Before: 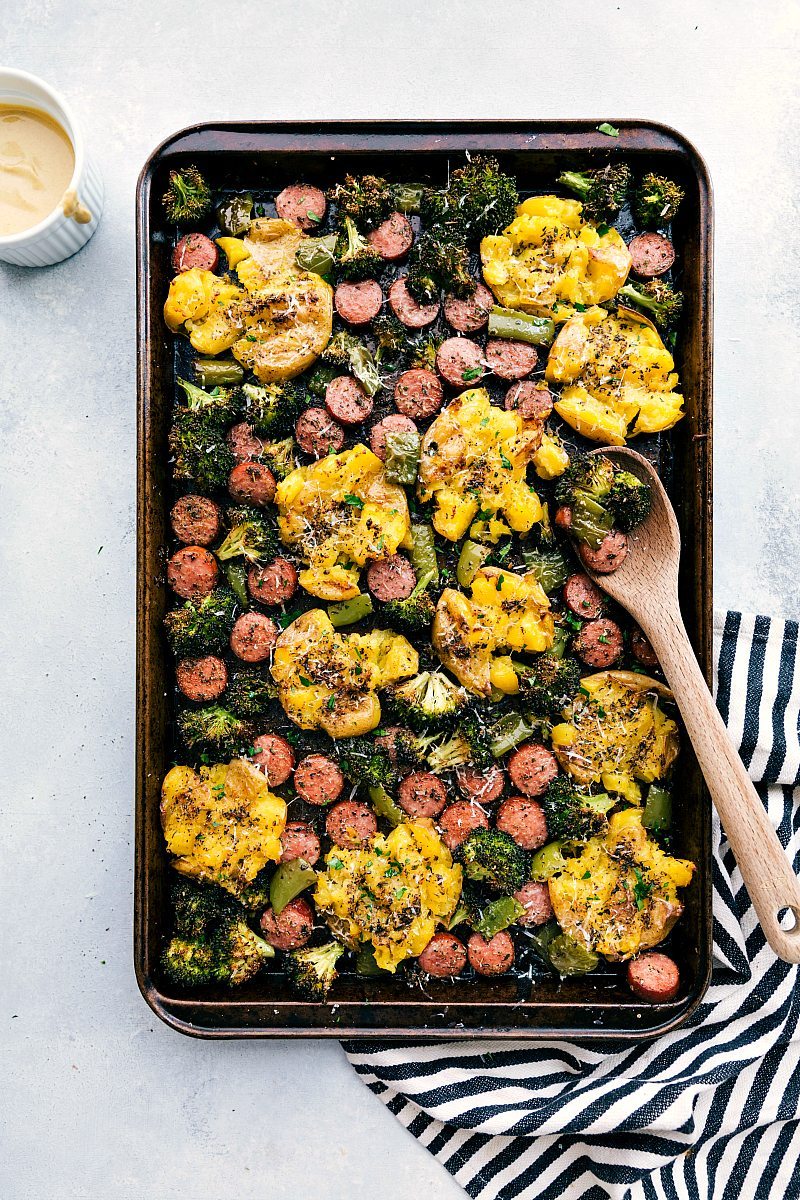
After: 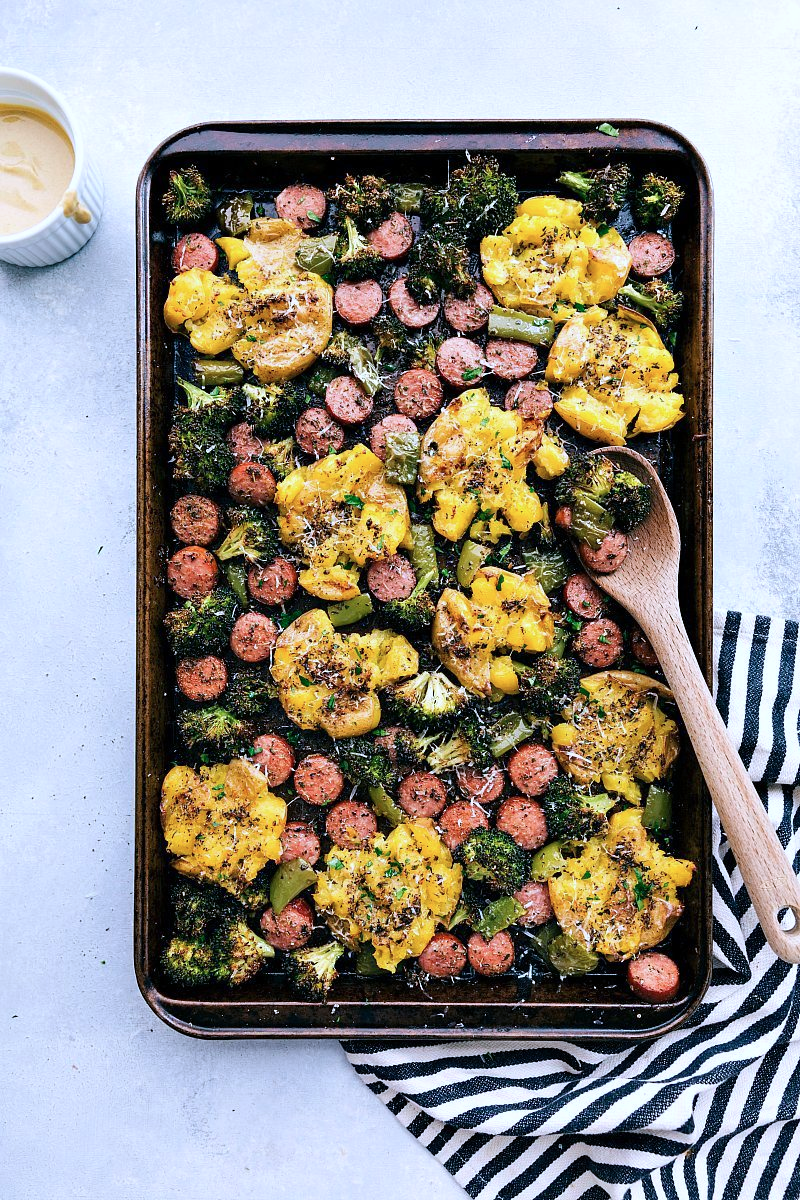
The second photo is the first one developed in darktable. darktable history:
color calibration: illuminant as shot in camera, x 0.37, y 0.382, temperature 4316.78 K
